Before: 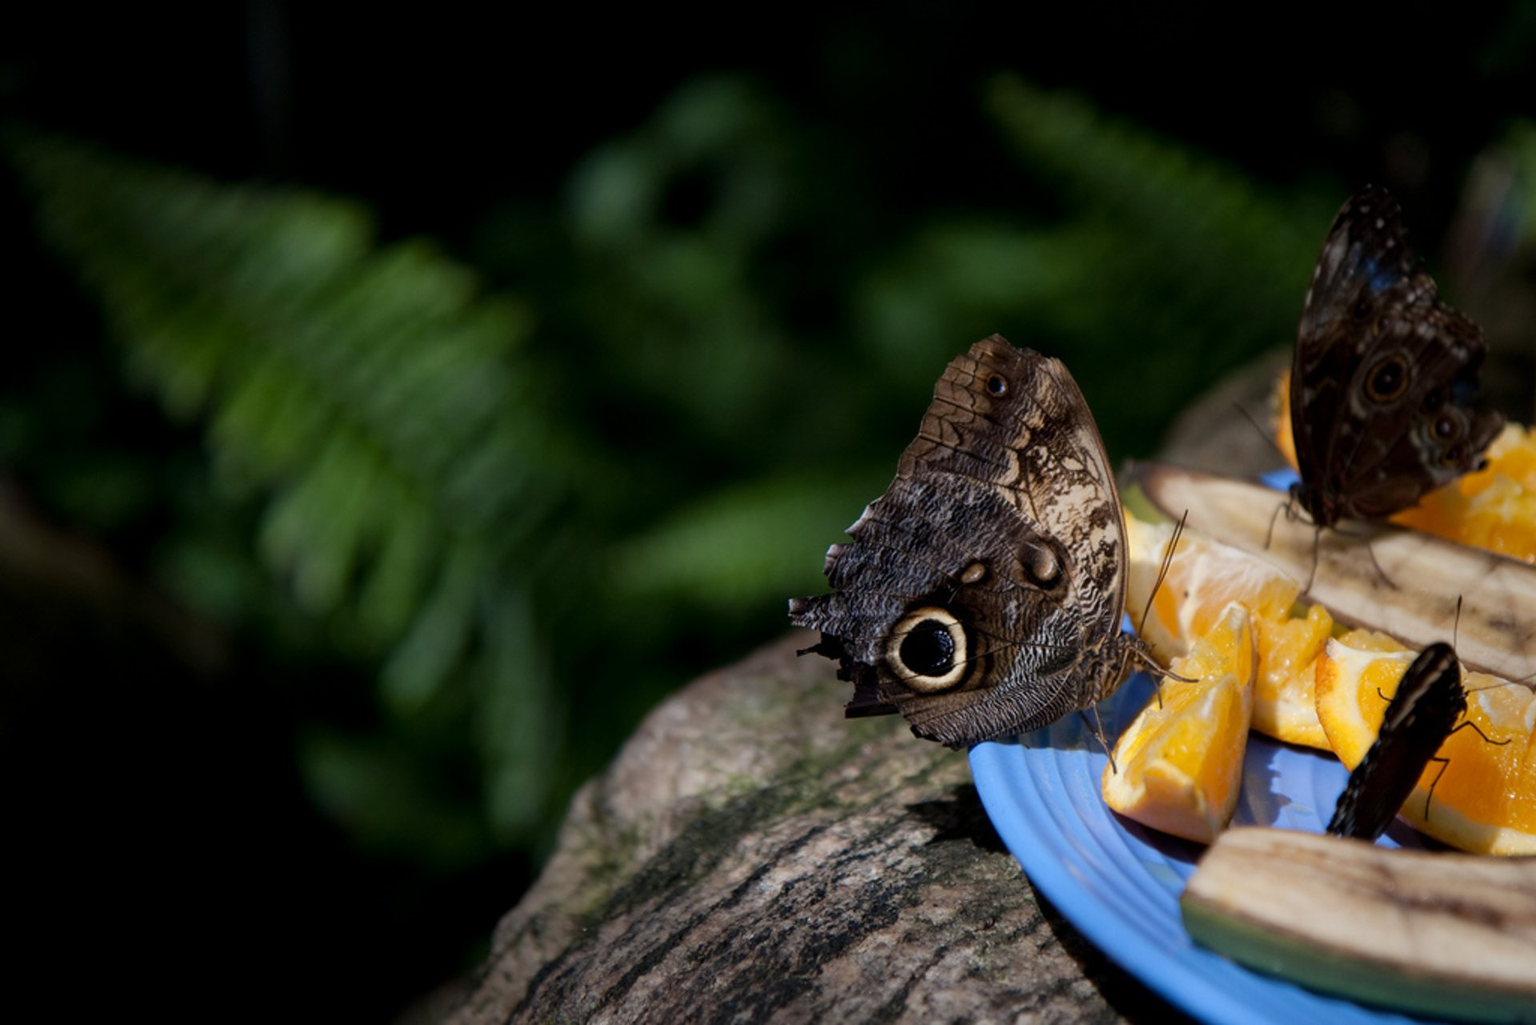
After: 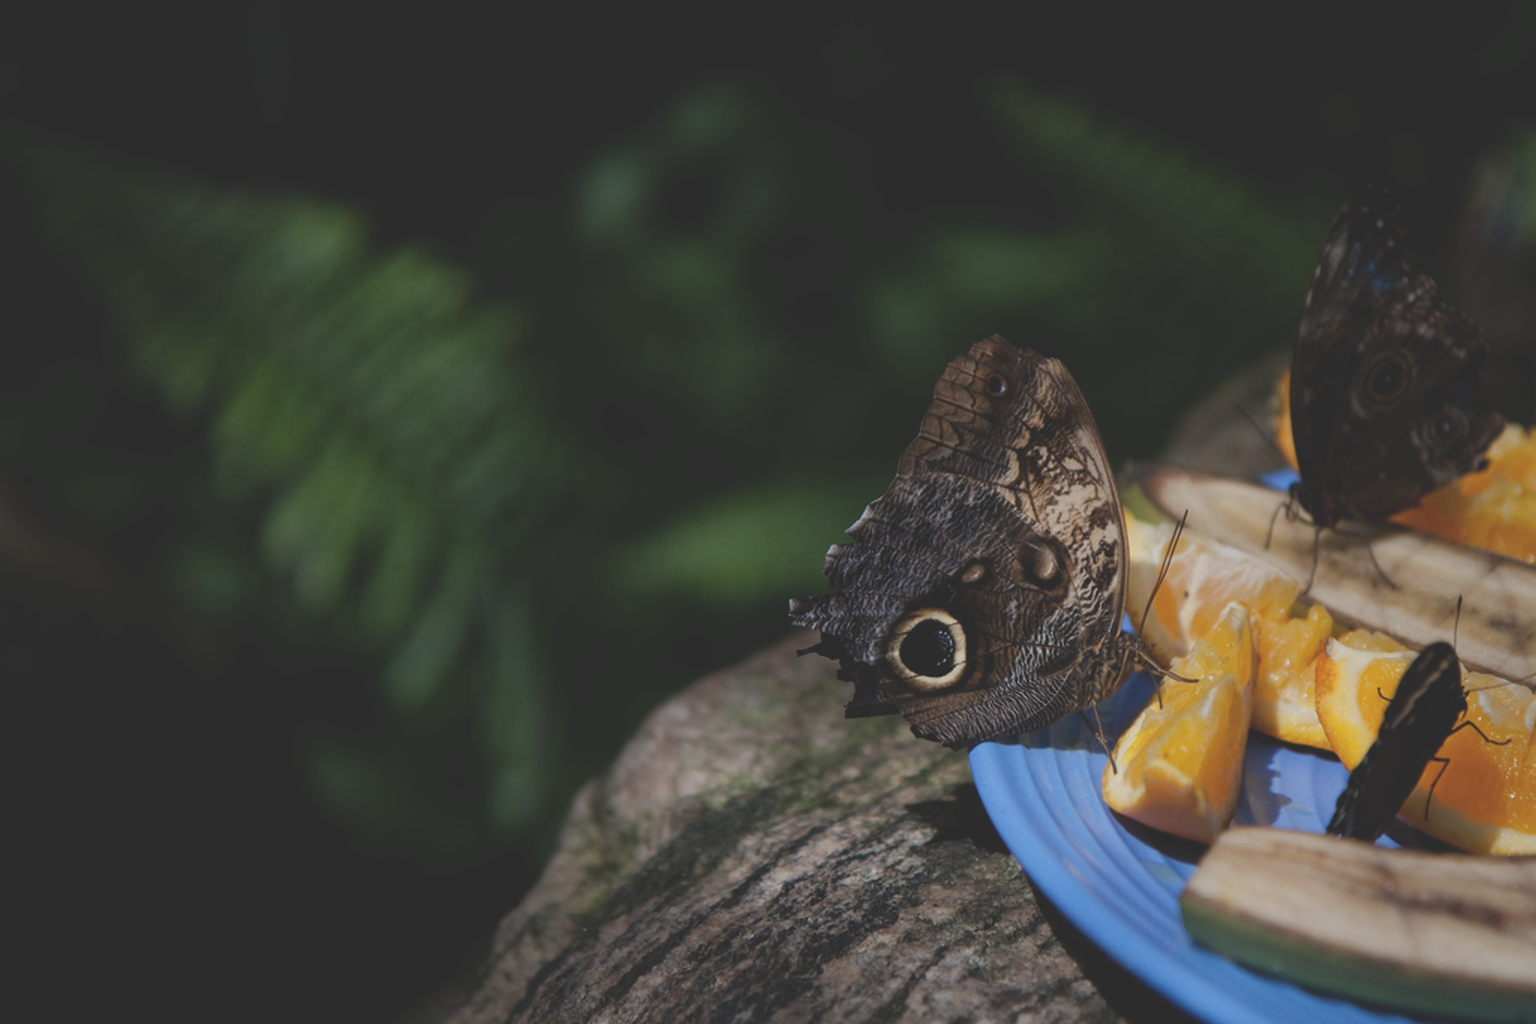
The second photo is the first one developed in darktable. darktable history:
shadows and highlights: radius 333.06, shadows 54.15, highlights -98.83, compress 94.23%, soften with gaussian
exposure: black level correction -0.036, exposure -0.494 EV, compensate highlight preservation false
